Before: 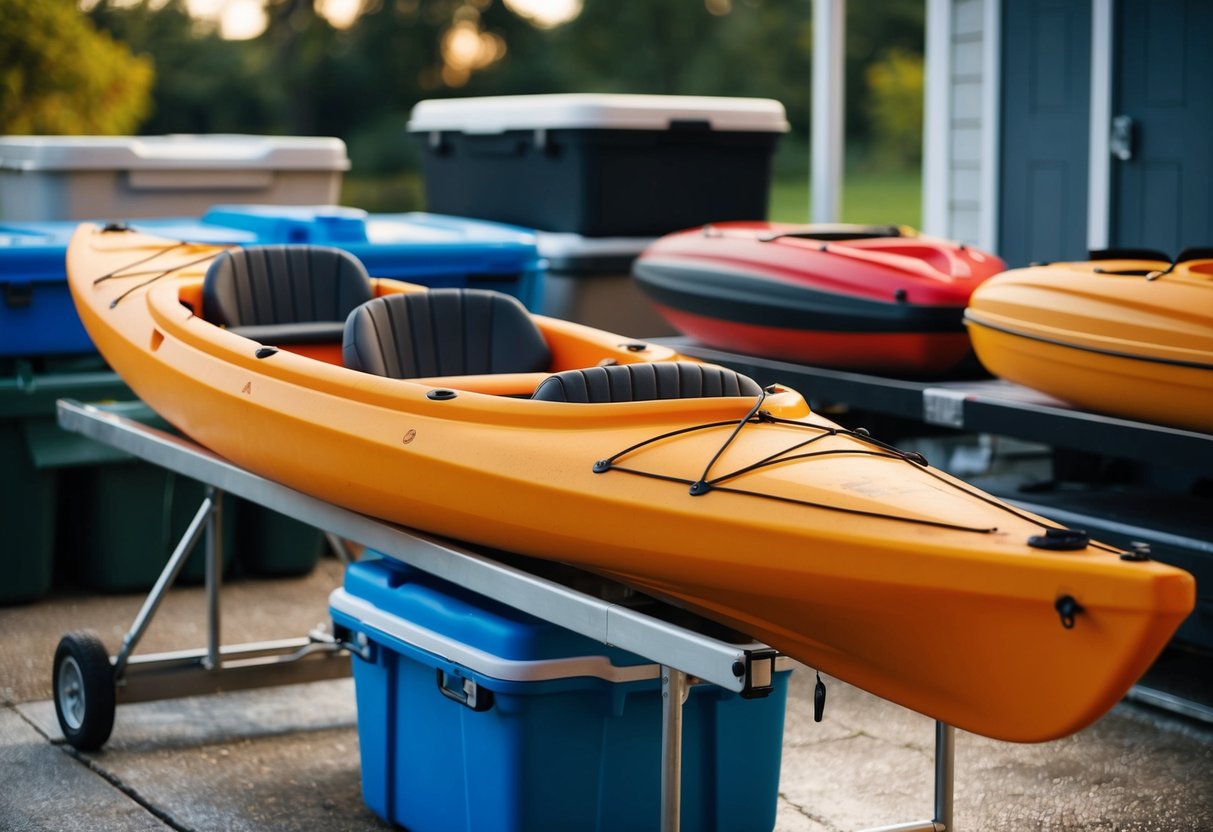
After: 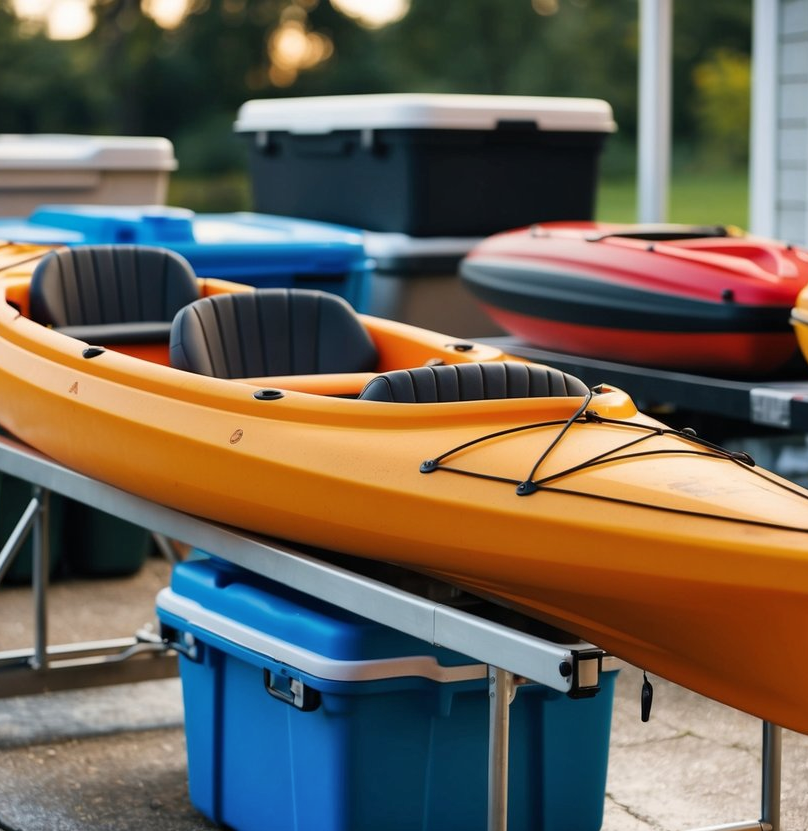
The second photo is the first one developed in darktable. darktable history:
shadows and highlights: low approximation 0.01, soften with gaussian
crop and rotate: left 14.292%, right 19.041%
